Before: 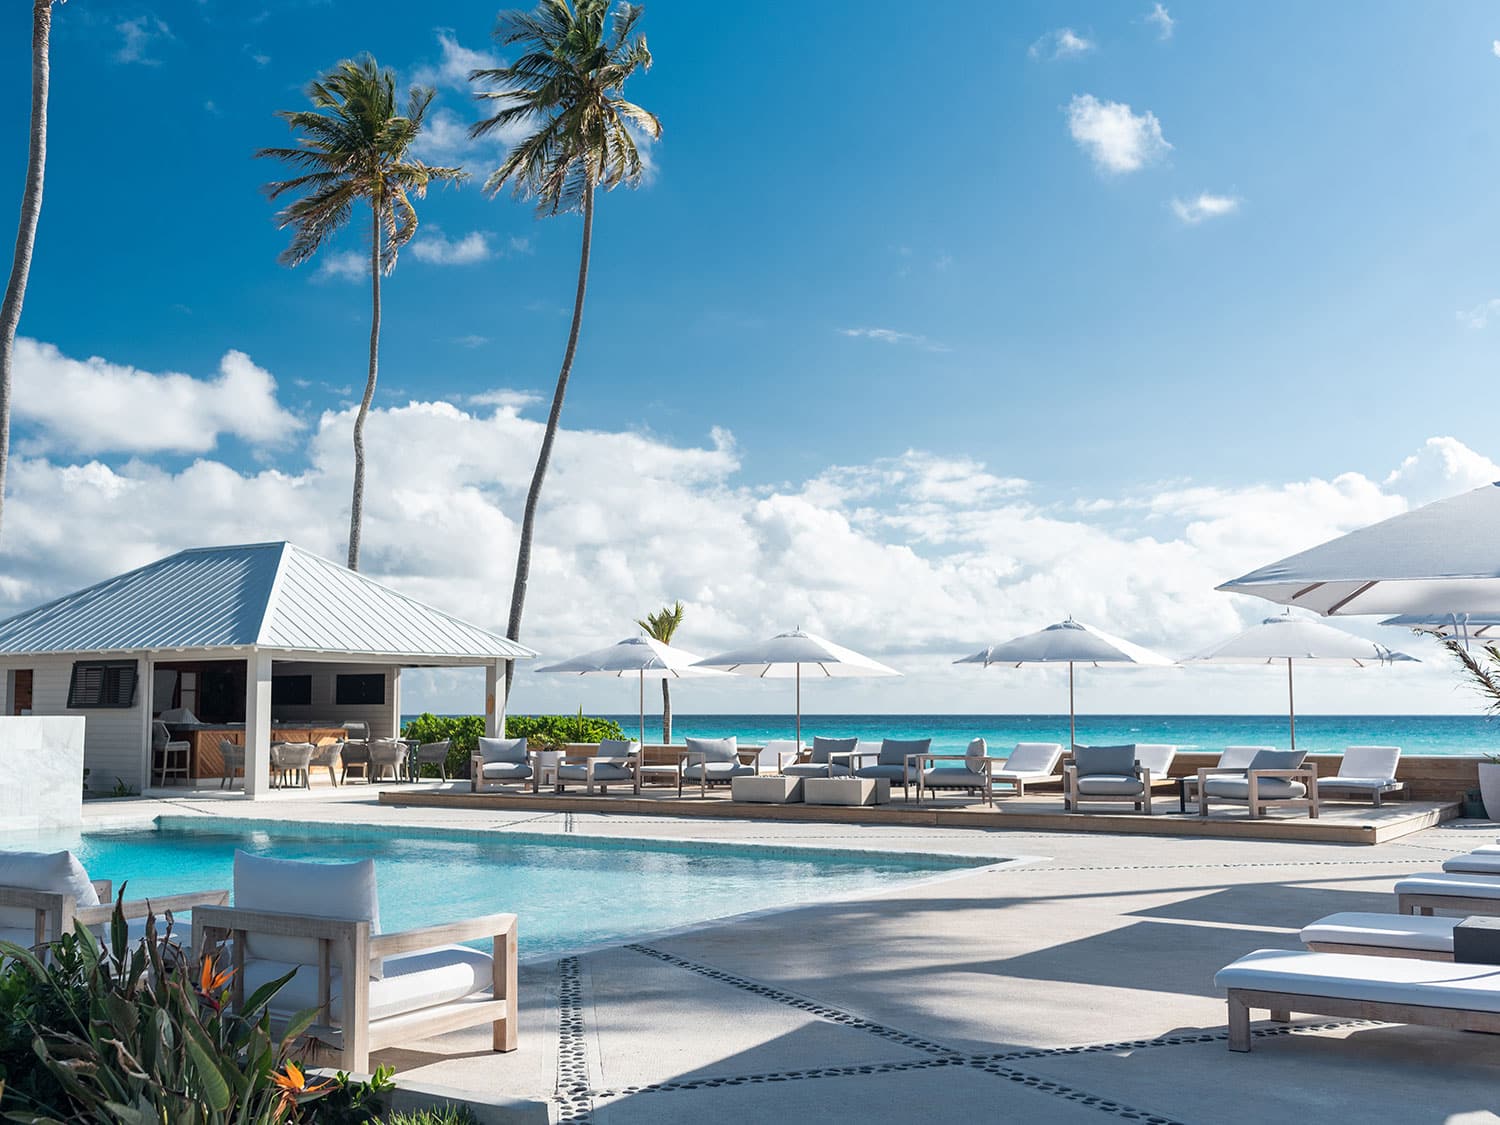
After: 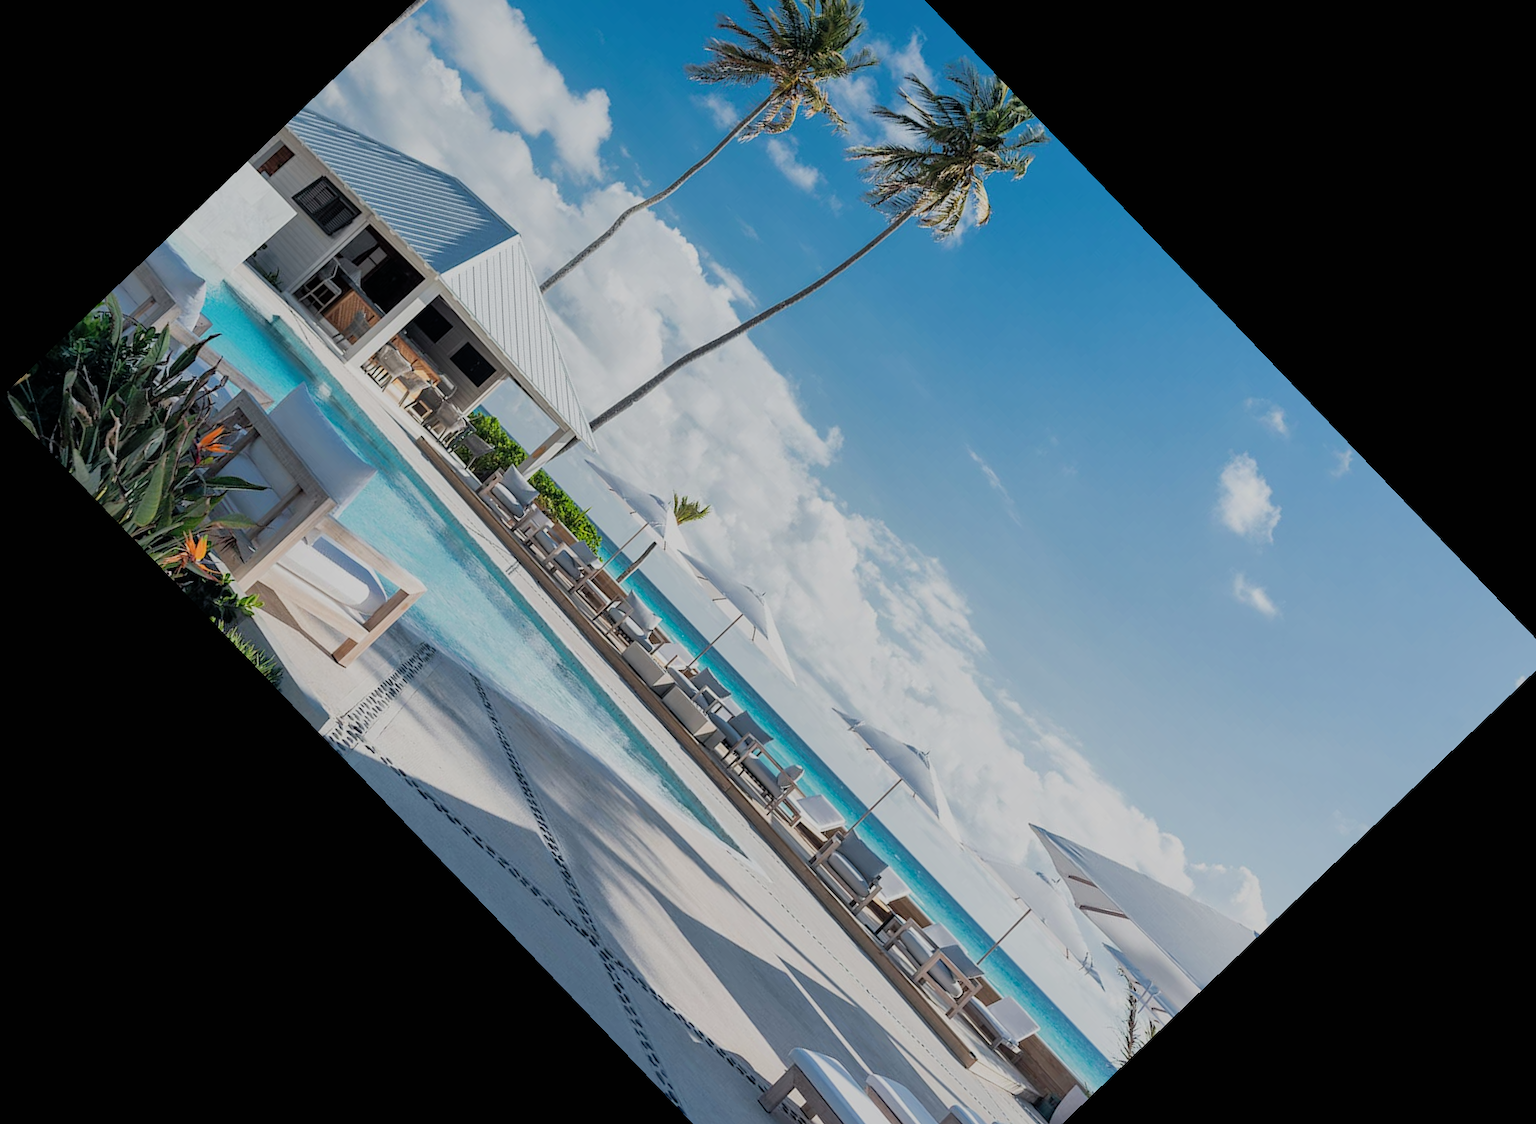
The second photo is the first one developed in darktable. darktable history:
filmic rgb: black relative exposure -7.65 EV, white relative exposure 4.56 EV, hardness 3.61, contrast 1.05
crop and rotate: angle -46.26°, top 16.234%, right 0.912%, bottom 11.704%
shadows and highlights: on, module defaults
